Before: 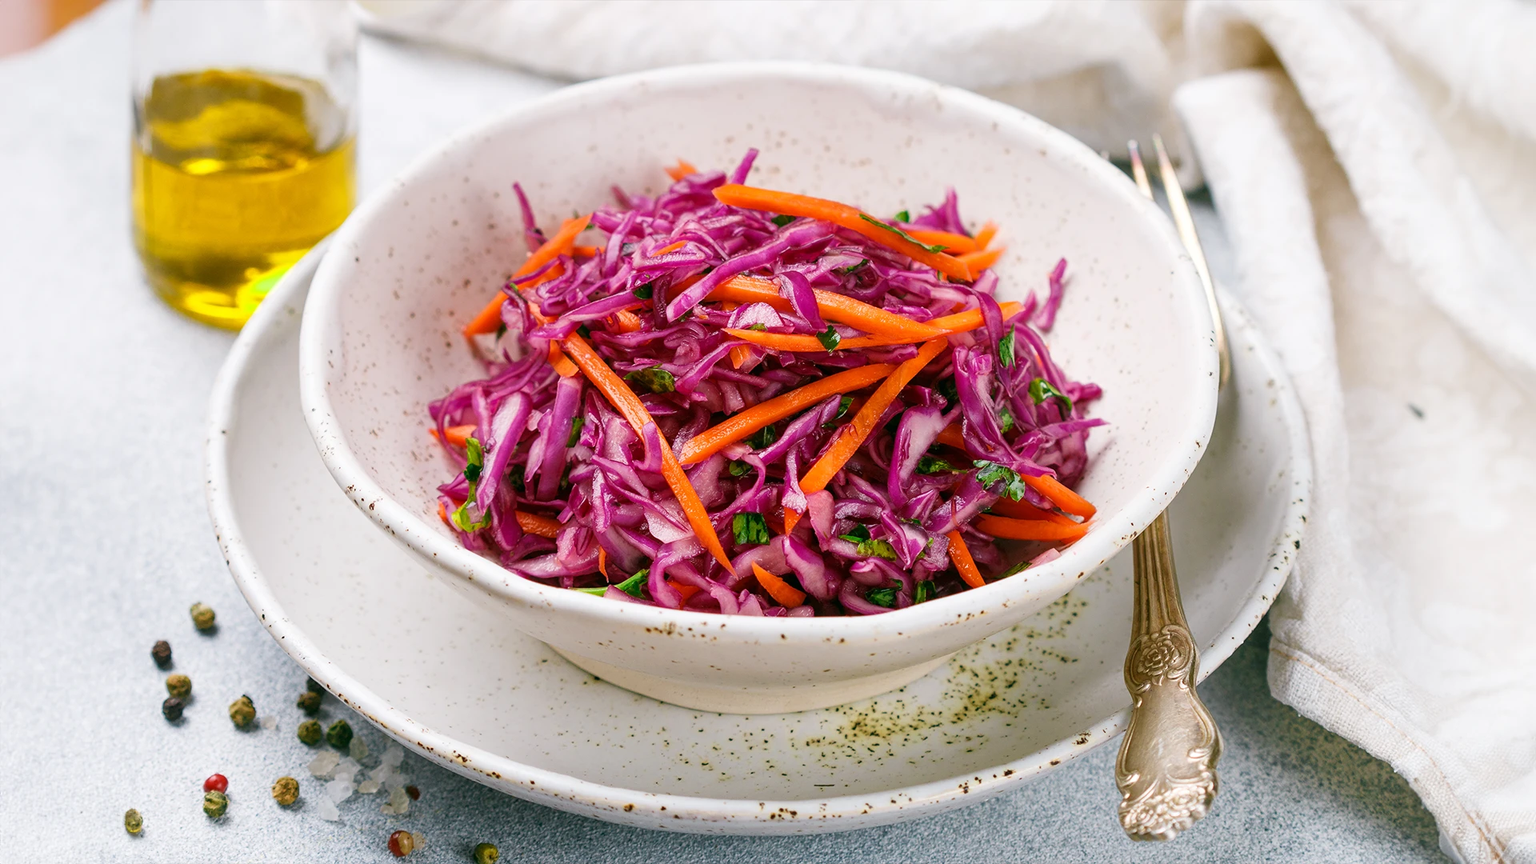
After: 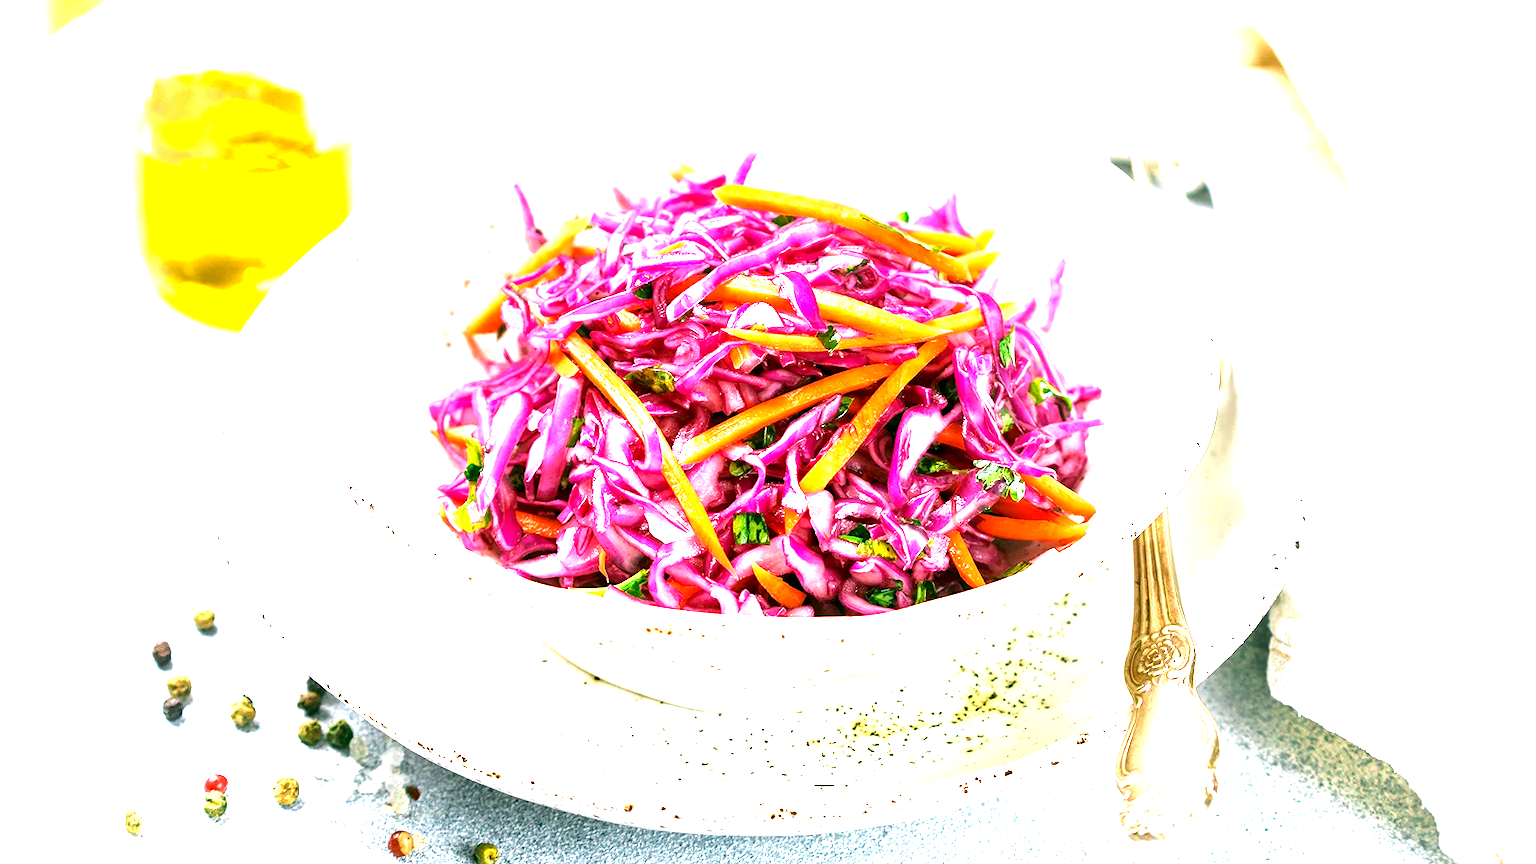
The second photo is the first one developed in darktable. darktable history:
exposure: black level correction 0.002, exposure 1.999 EV, compensate highlight preservation false
tone equalizer: -8 EV -0.444 EV, -7 EV -0.384 EV, -6 EV -0.338 EV, -5 EV -0.202 EV, -3 EV 0.189 EV, -2 EV 0.312 EV, -1 EV 0.406 EV, +0 EV 0.427 EV, edges refinement/feathering 500, mask exposure compensation -1.57 EV, preserve details no
